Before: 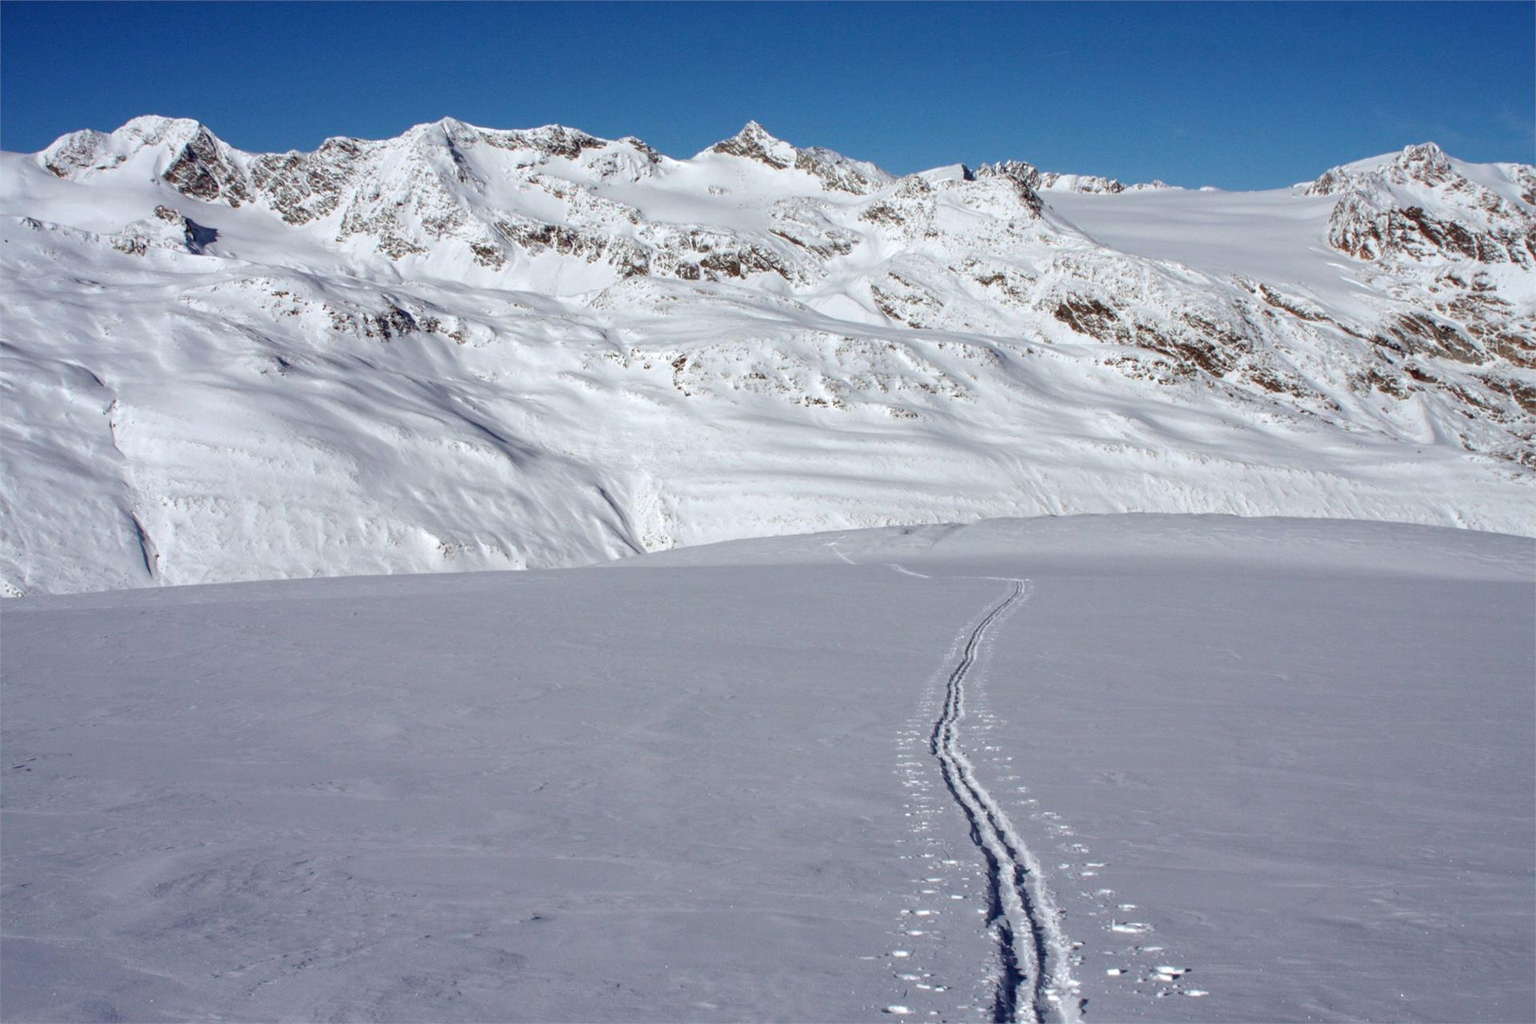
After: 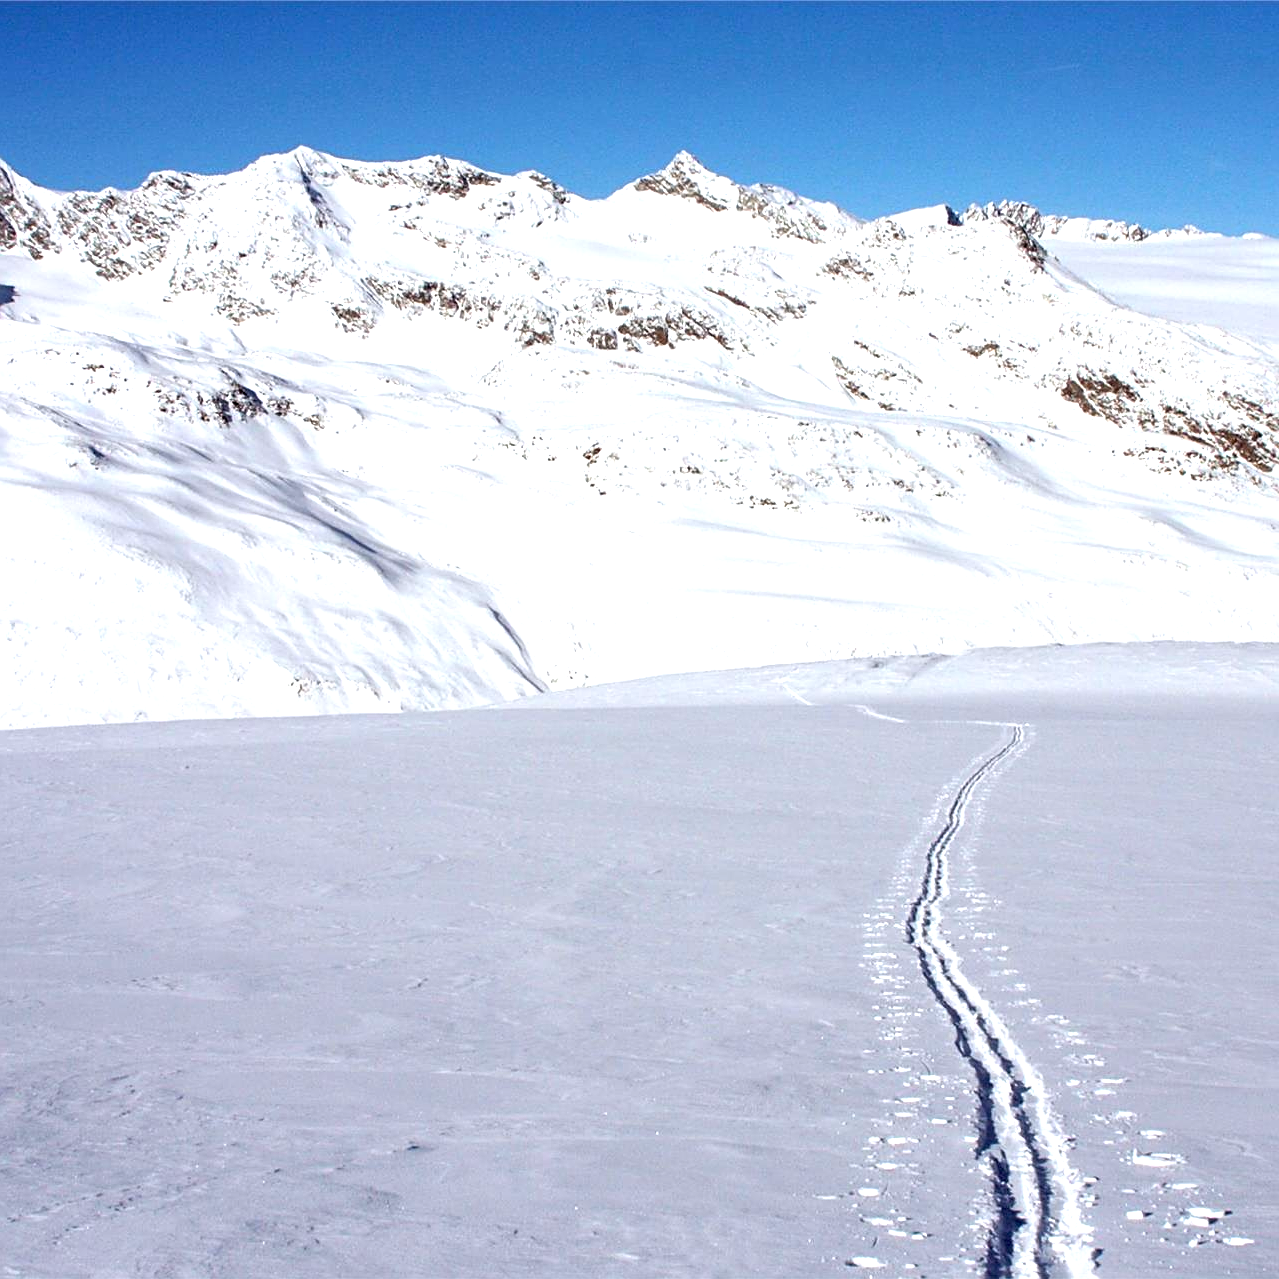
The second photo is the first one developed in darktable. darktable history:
exposure: black level correction 0.001, exposure 1 EV, compensate highlight preservation false
crop and rotate: left 13.409%, right 19.924%
sharpen: on, module defaults
